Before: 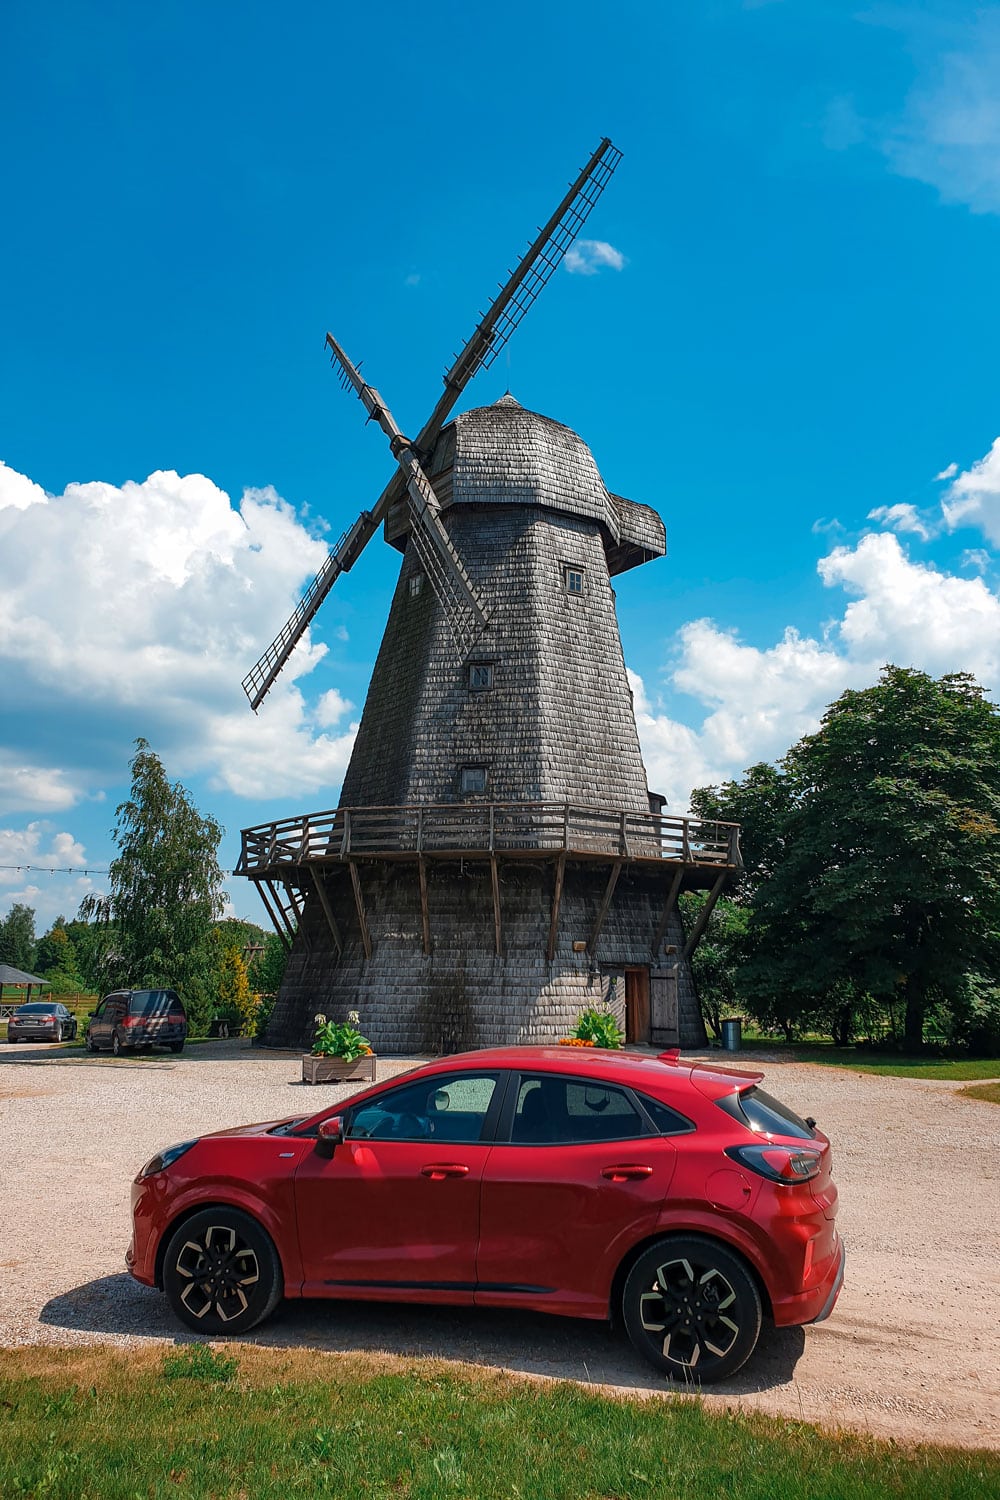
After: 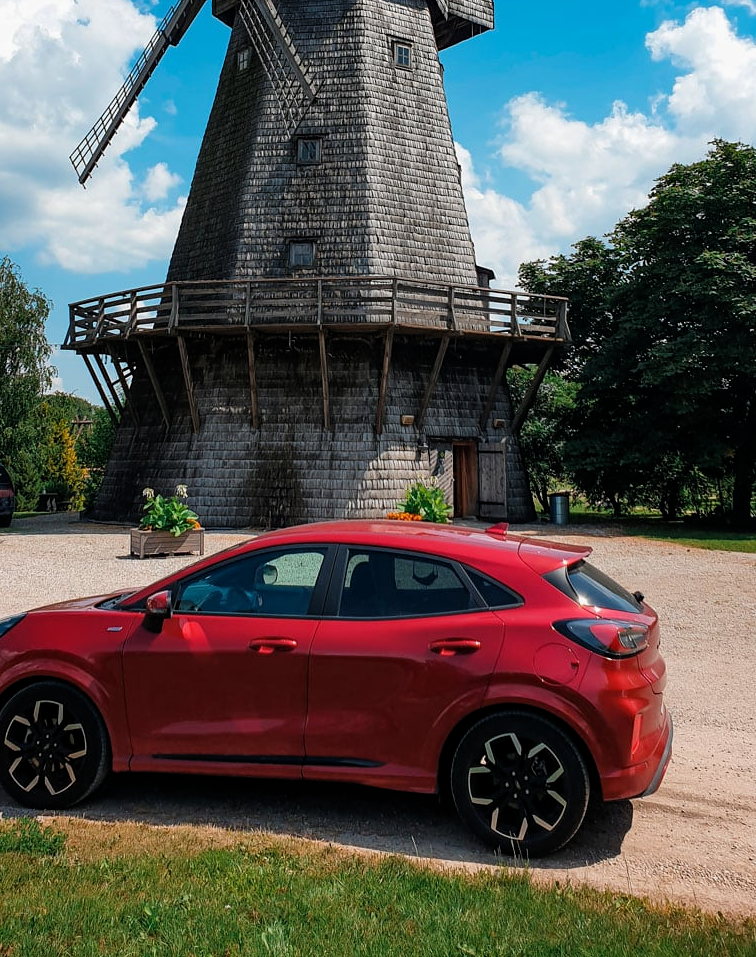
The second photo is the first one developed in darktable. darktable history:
crop and rotate: left 17.299%, top 35.115%, right 7.015%, bottom 1.024%
filmic rgb: middle gray luminance 18.42%, black relative exposure -11.45 EV, white relative exposure 2.55 EV, threshold 6 EV, target black luminance 0%, hardness 8.41, latitude 99%, contrast 1.084, shadows ↔ highlights balance 0.505%, add noise in highlights 0, preserve chrominance max RGB, color science v3 (2019), use custom middle-gray values true, iterations of high-quality reconstruction 0, contrast in highlights soft, enable highlight reconstruction true
